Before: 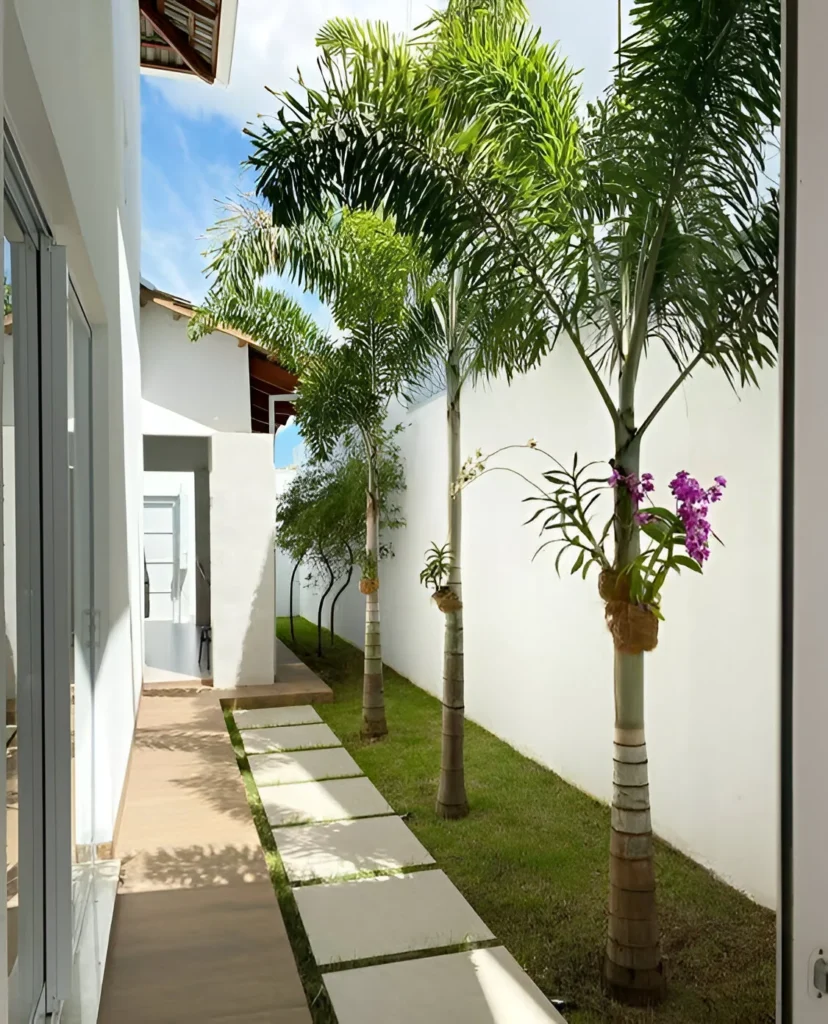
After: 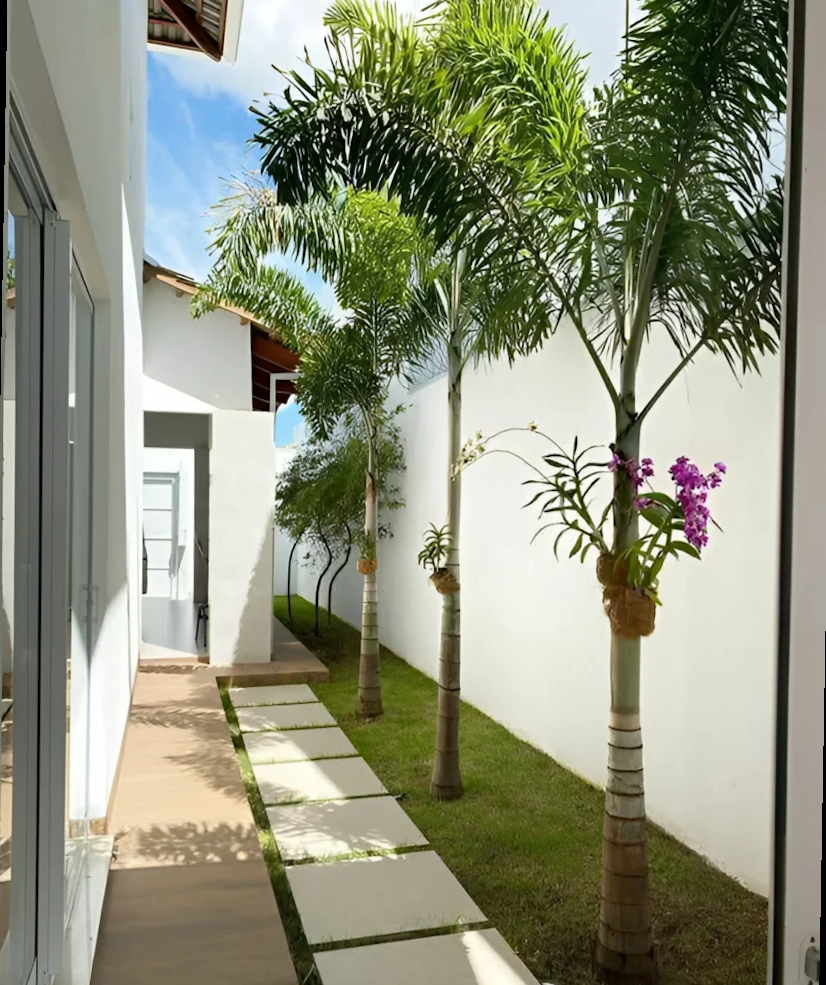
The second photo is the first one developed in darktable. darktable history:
rotate and perspective: rotation 1°, crop left 0.011, crop right 0.989, crop top 0.025, crop bottom 0.975
